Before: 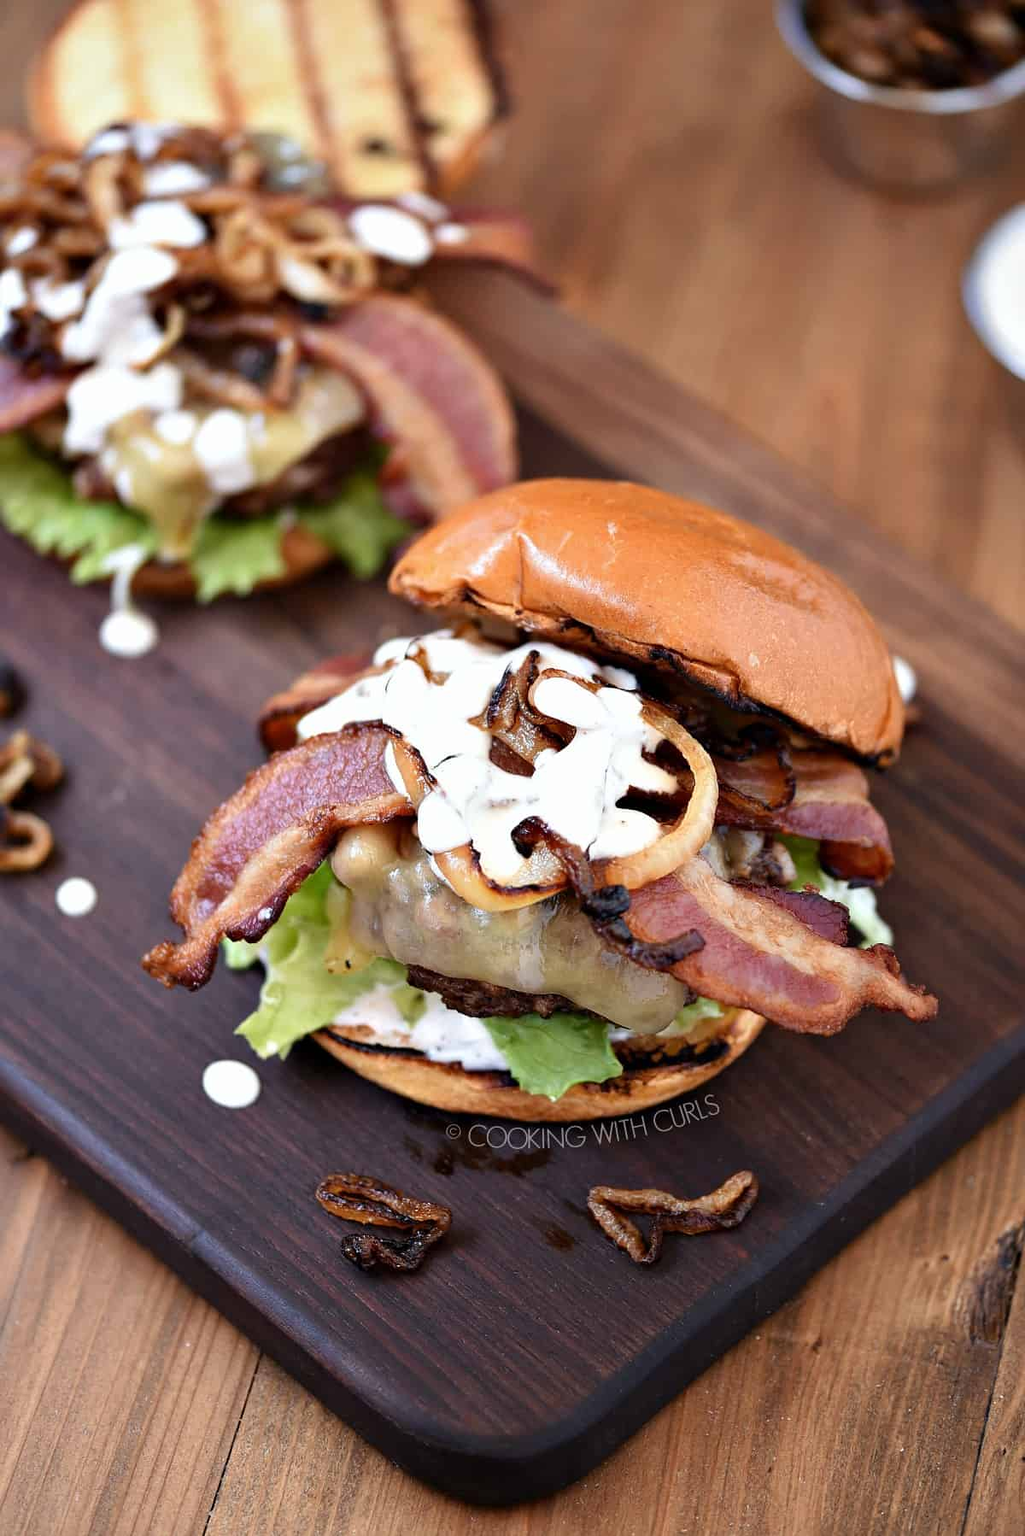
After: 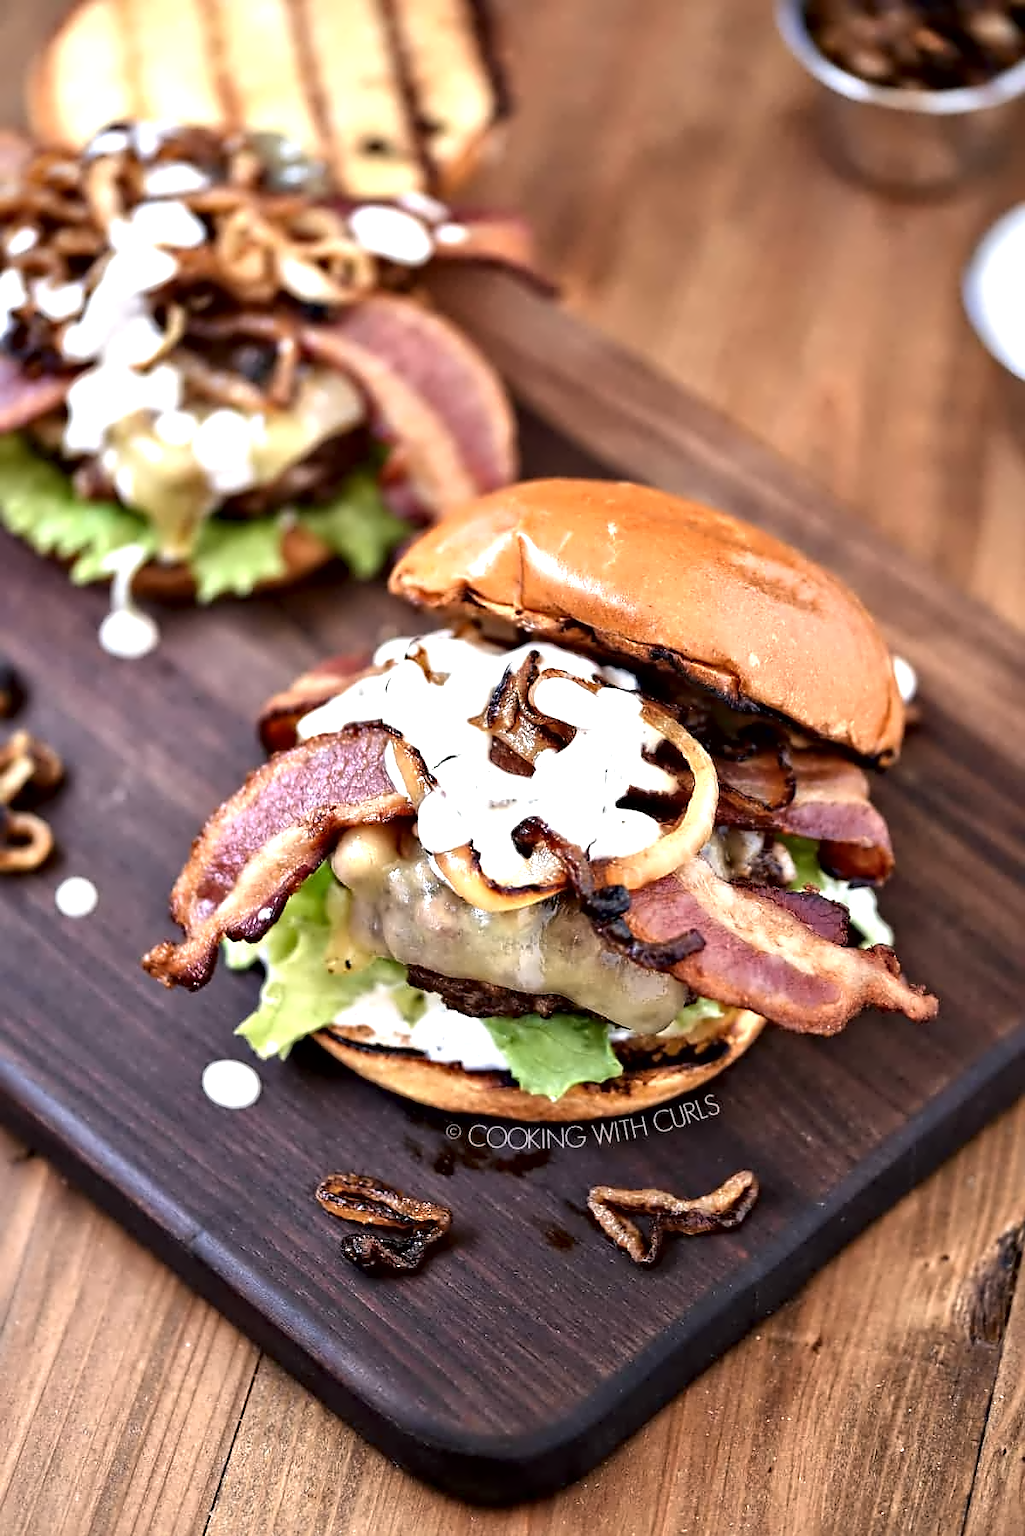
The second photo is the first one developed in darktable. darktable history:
contrast equalizer: octaves 7, y [[0.5, 0.542, 0.583, 0.625, 0.667, 0.708], [0.5 ×6], [0.5 ×6], [0, 0.033, 0.067, 0.1, 0.133, 0.167], [0, 0.05, 0.1, 0.15, 0.2, 0.25]], mix 0.61
exposure: black level correction 0, exposure 0.498 EV, compensate highlight preservation false
local contrast: mode bilateral grid, contrast 19, coarseness 50, detail 139%, midtone range 0.2
